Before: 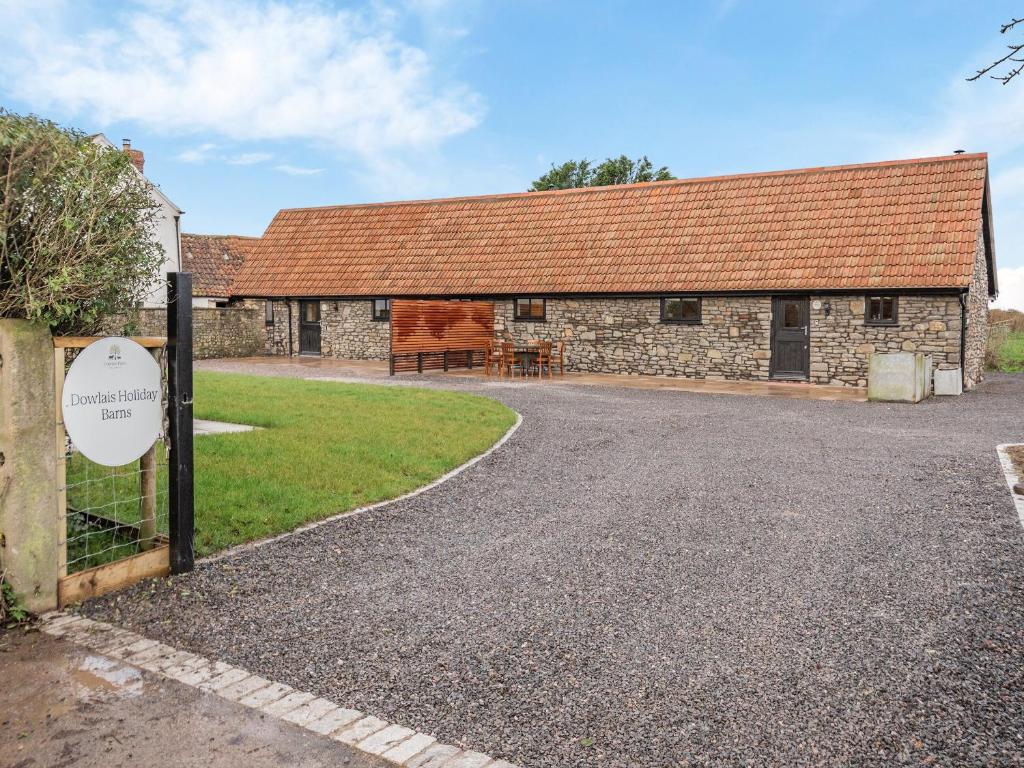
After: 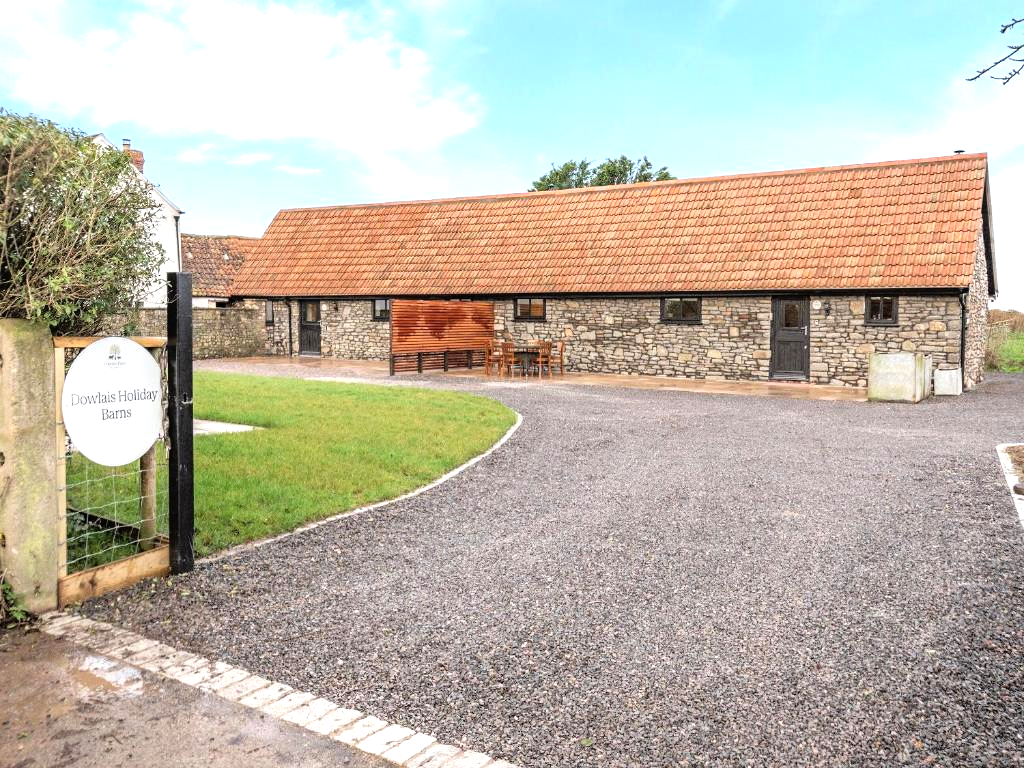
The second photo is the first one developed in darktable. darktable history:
exposure: exposure -0.003 EV, compensate highlight preservation false
tone equalizer: -8 EV -0.711 EV, -7 EV -0.667 EV, -6 EV -0.562 EV, -5 EV -0.385 EV, -3 EV 0.397 EV, -2 EV 0.6 EV, -1 EV 0.675 EV, +0 EV 0.765 EV
